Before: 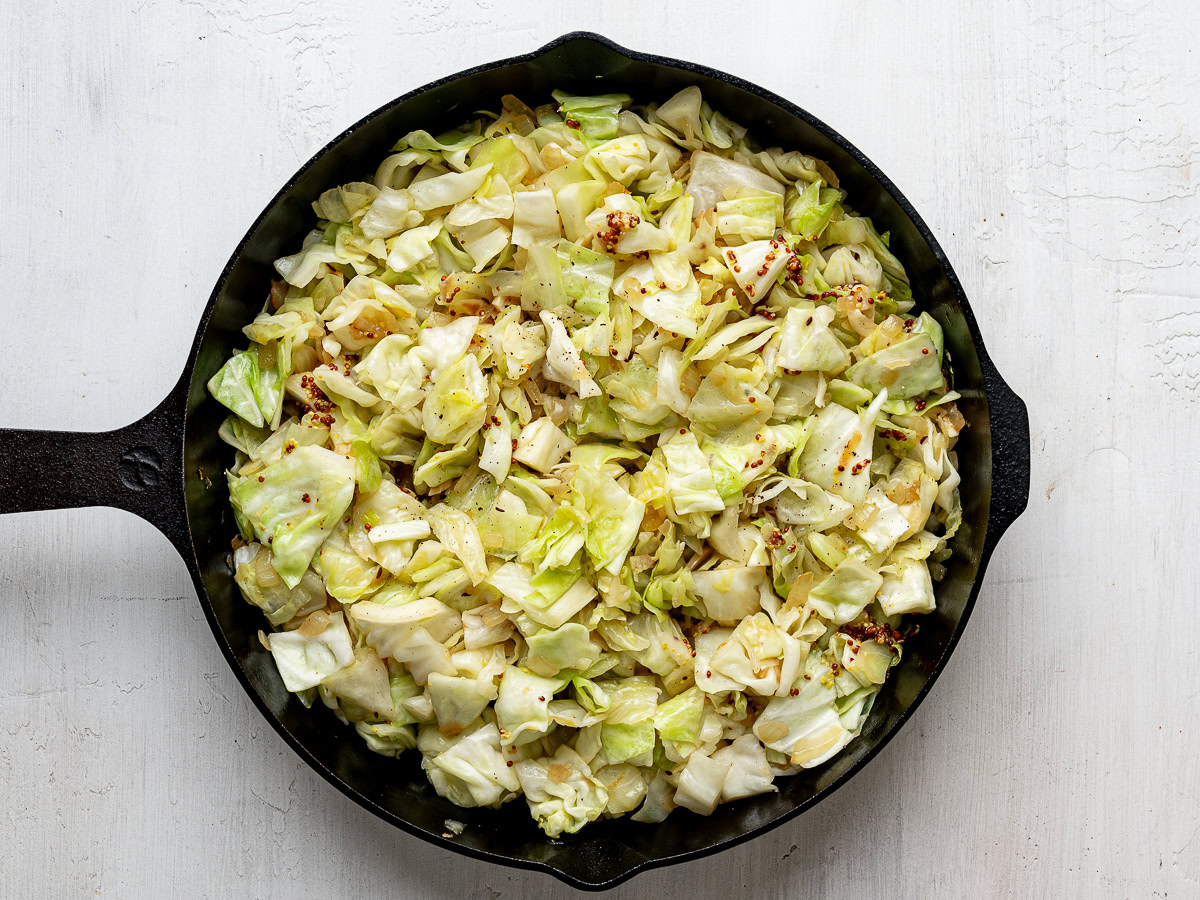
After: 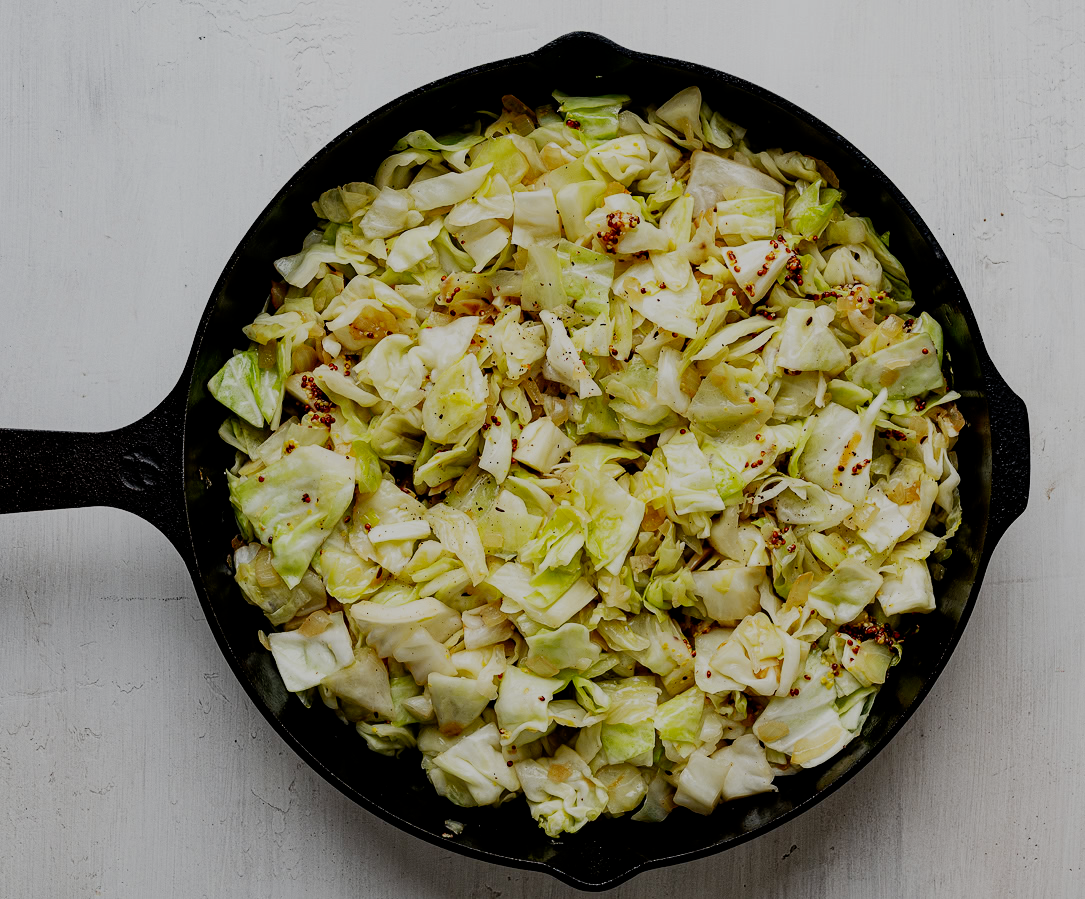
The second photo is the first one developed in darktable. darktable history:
color zones: curves: ch0 [(0, 0.5) (0.143, 0.5) (0.286, 0.5) (0.429, 0.5) (0.62, 0.489) (0.714, 0.445) (0.844, 0.496) (1, 0.5)]; ch1 [(0, 0.5) (0.143, 0.5) (0.286, 0.5) (0.429, 0.5) (0.571, 0.5) (0.714, 0.523) (0.857, 0.5) (1, 0.5)]
crop: right 9.509%, bottom 0.031%
filmic rgb: middle gray luminance 29%, black relative exposure -10.3 EV, white relative exposure 5.5 EV, threshold 6 EV, target black luminance 0%, hardness 3.95, latitude 2.04%, contrast 1.132, highlights saturation mix 5%, shadows ↔ highlights balance 15.11%, preserve chrominance no, color science v3 (2019), use custom middle-gray values true, iterations of high-quality reconstruction 0, enable highlight reconstruction true
